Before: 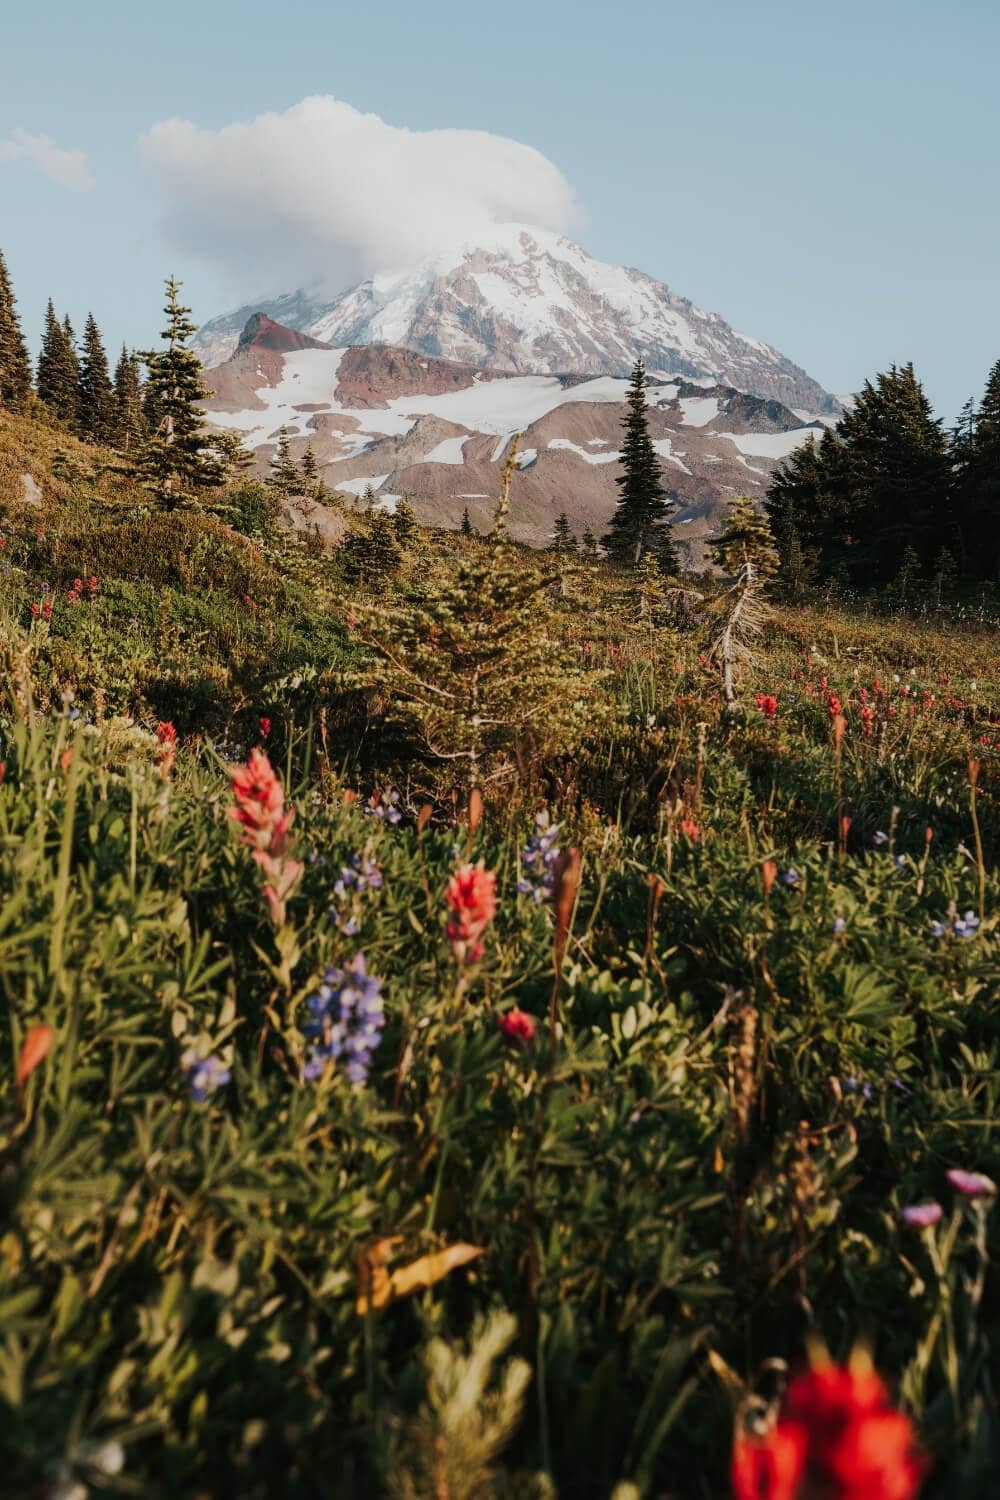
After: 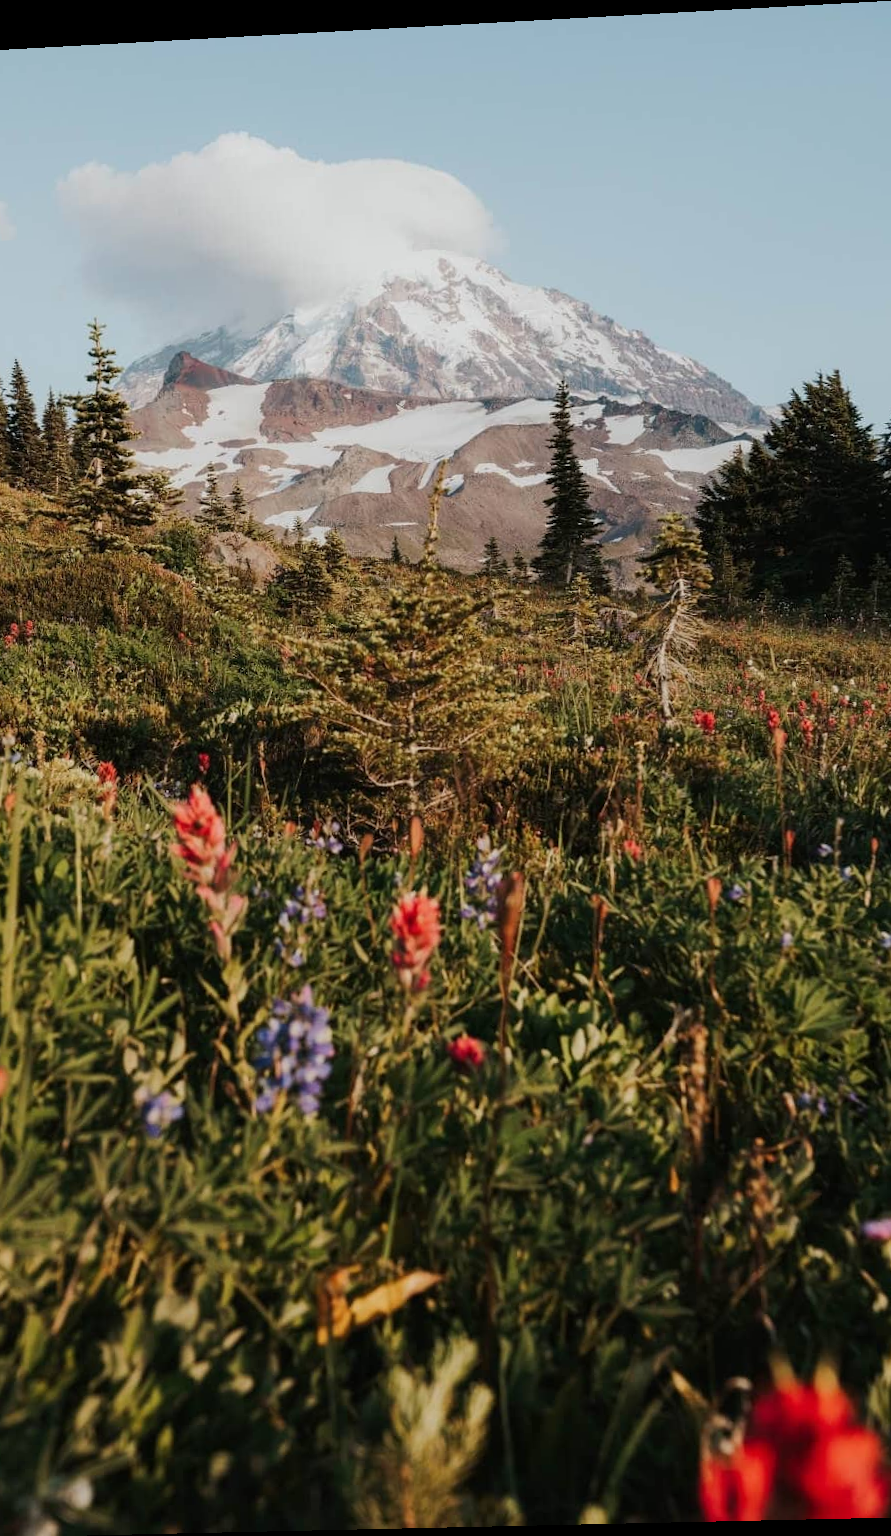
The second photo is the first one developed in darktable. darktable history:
crop: left 8.026%, right 7.374%
rotate and perspective: rotation -2.22°, lens shift (horizontal) -0.022, automatic cropping off
